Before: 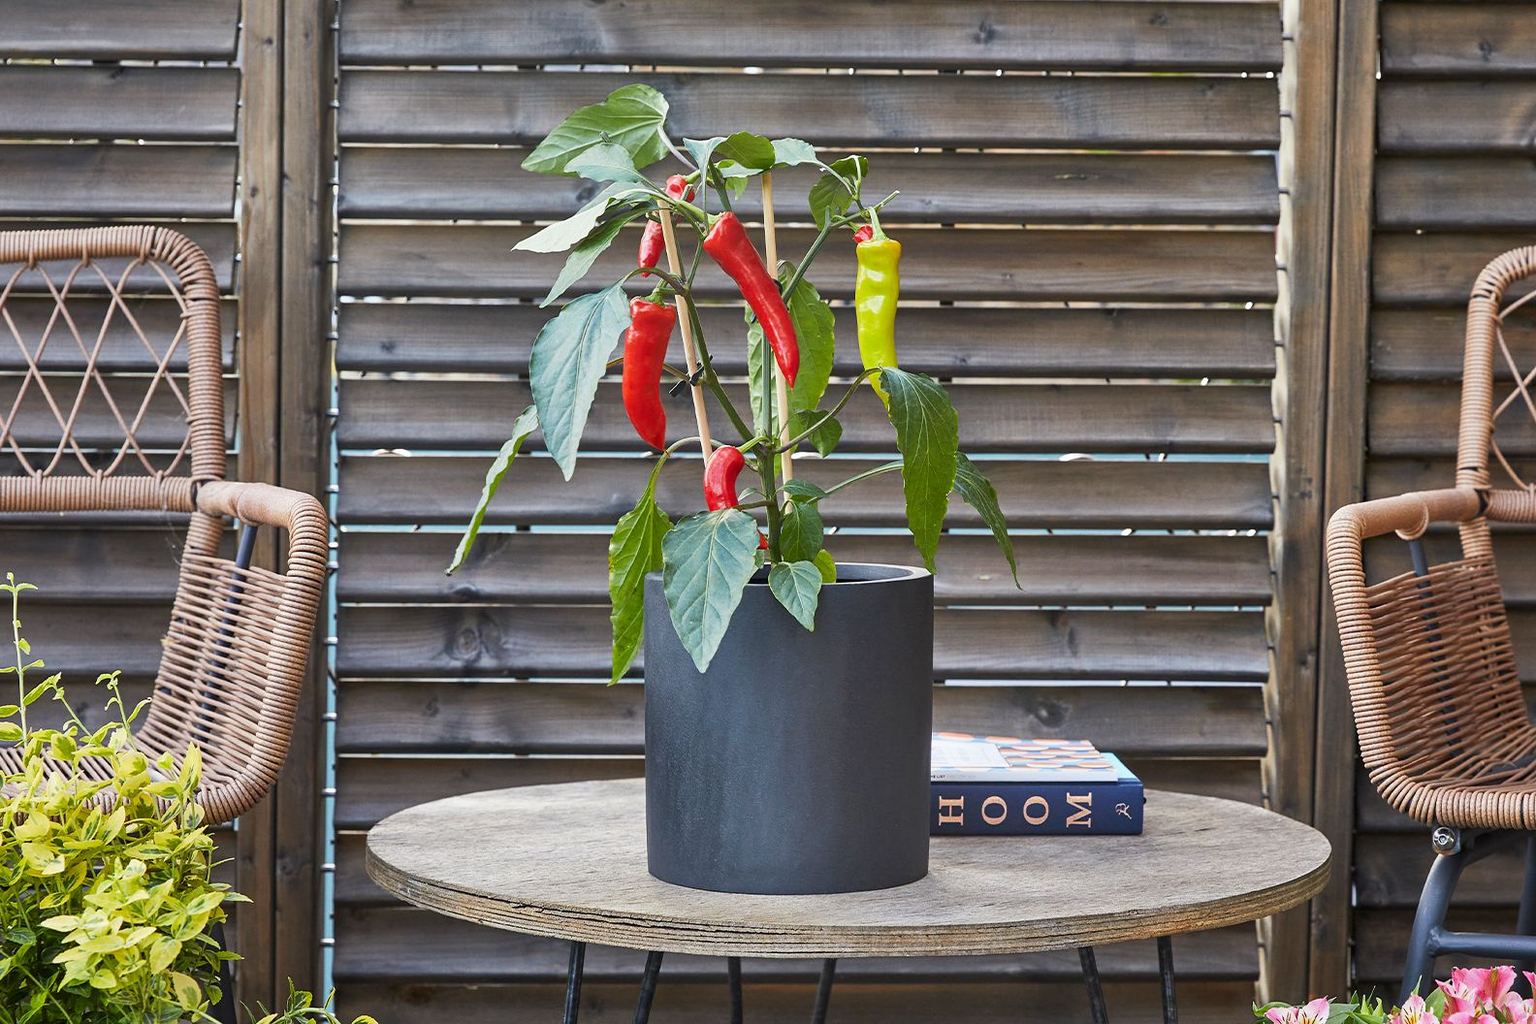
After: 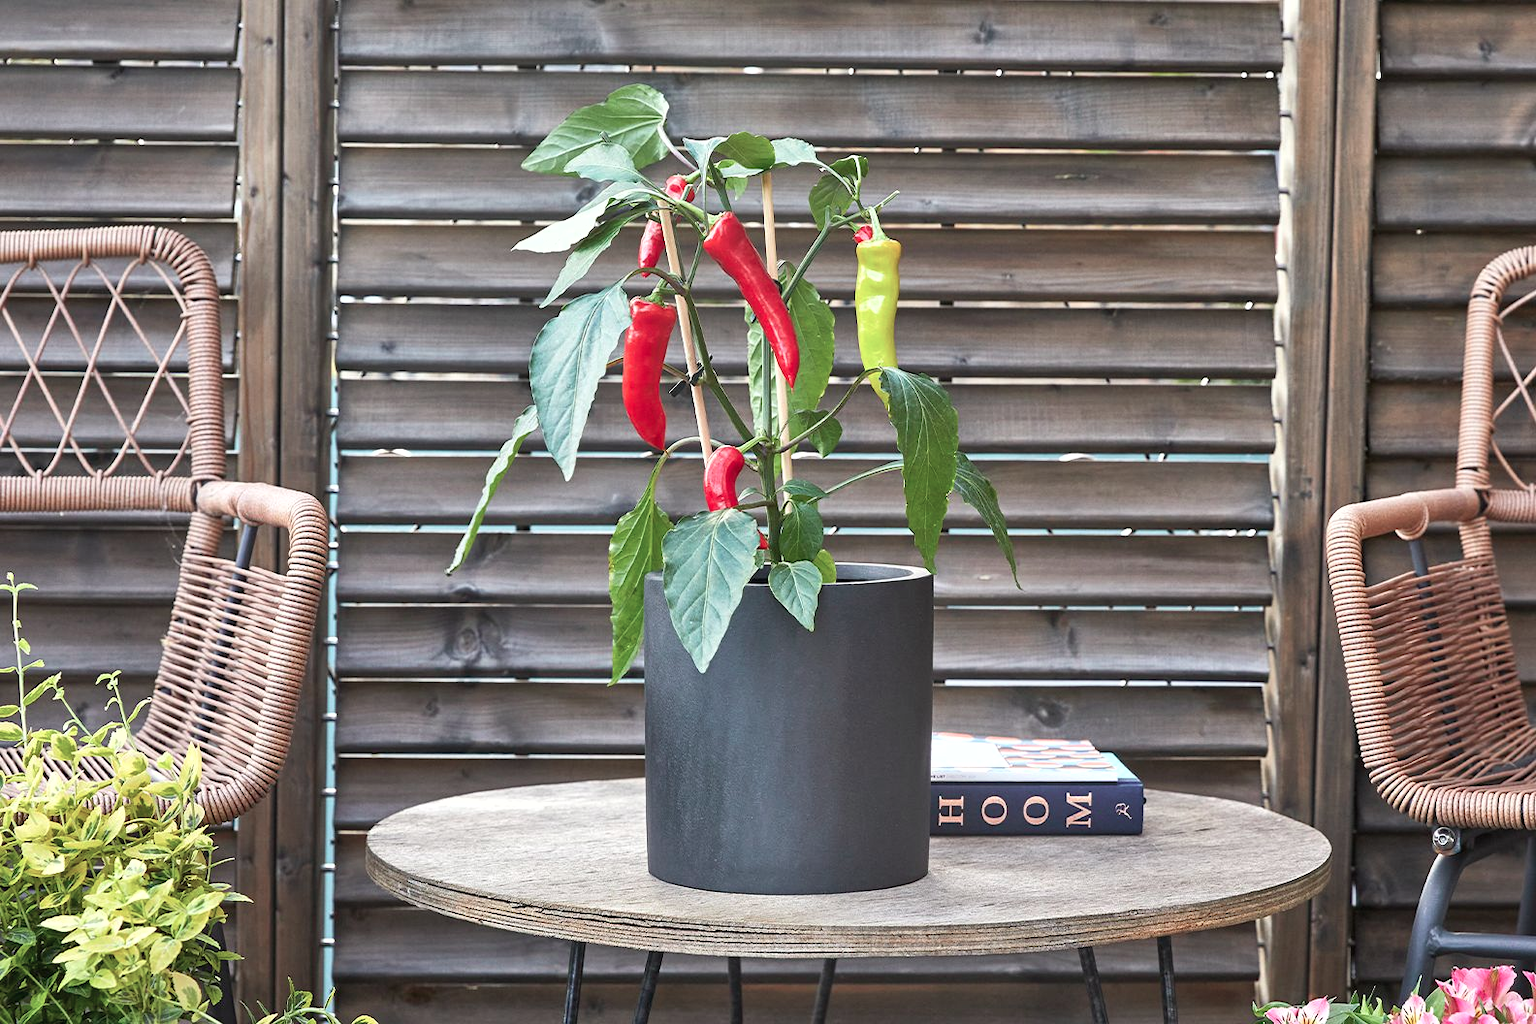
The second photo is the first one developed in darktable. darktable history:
color contrast: blue-yellow contrast 0.7
shadows and highlights: low approximation 0.01, soften with gaussian
exposure: exposure 0.375 EV, compensate highlight preservation false
